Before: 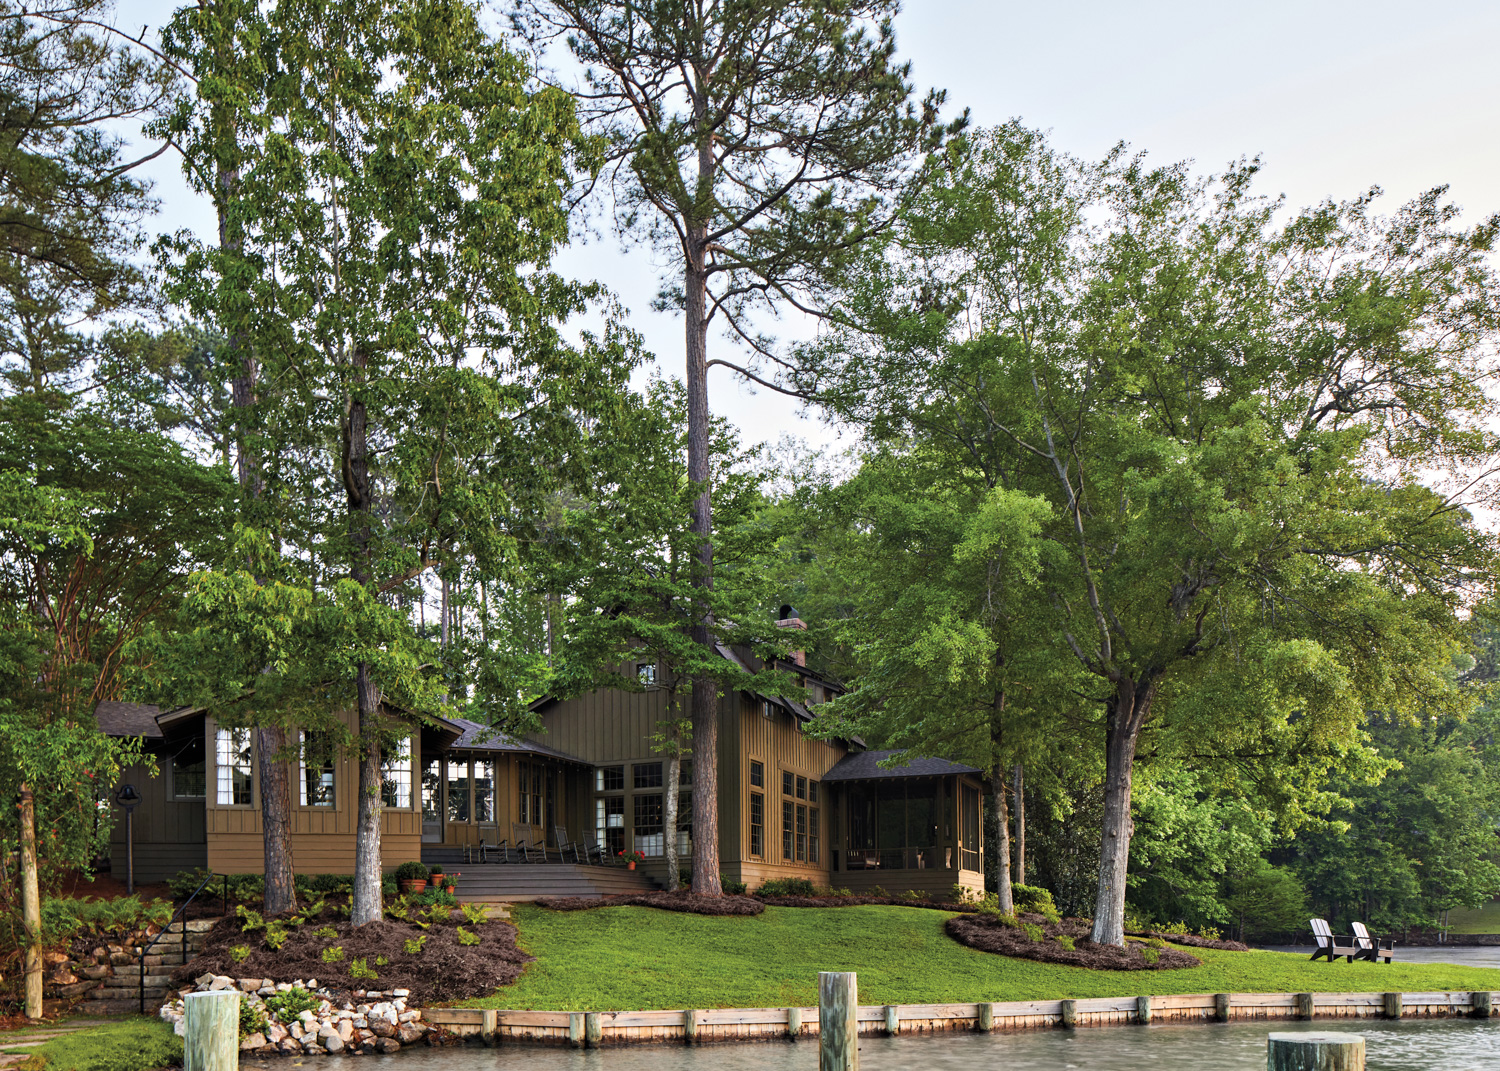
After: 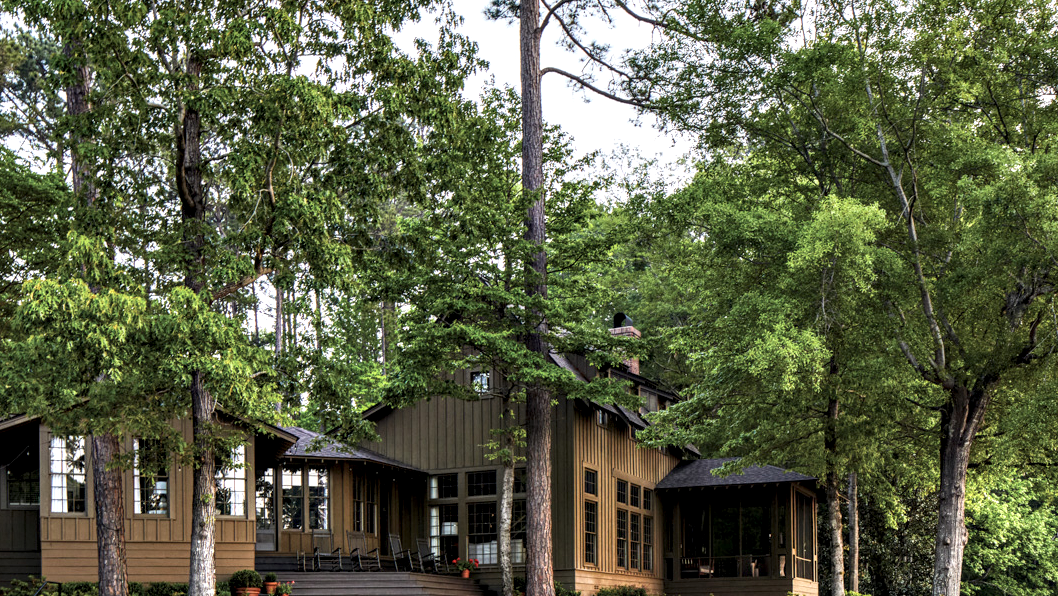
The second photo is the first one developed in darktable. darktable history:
crop: left 11.125%, top 27.305%, right 18.307%, bottom 17.006%
local contrast: highlights 60%, shadows 61%, detail 160%
